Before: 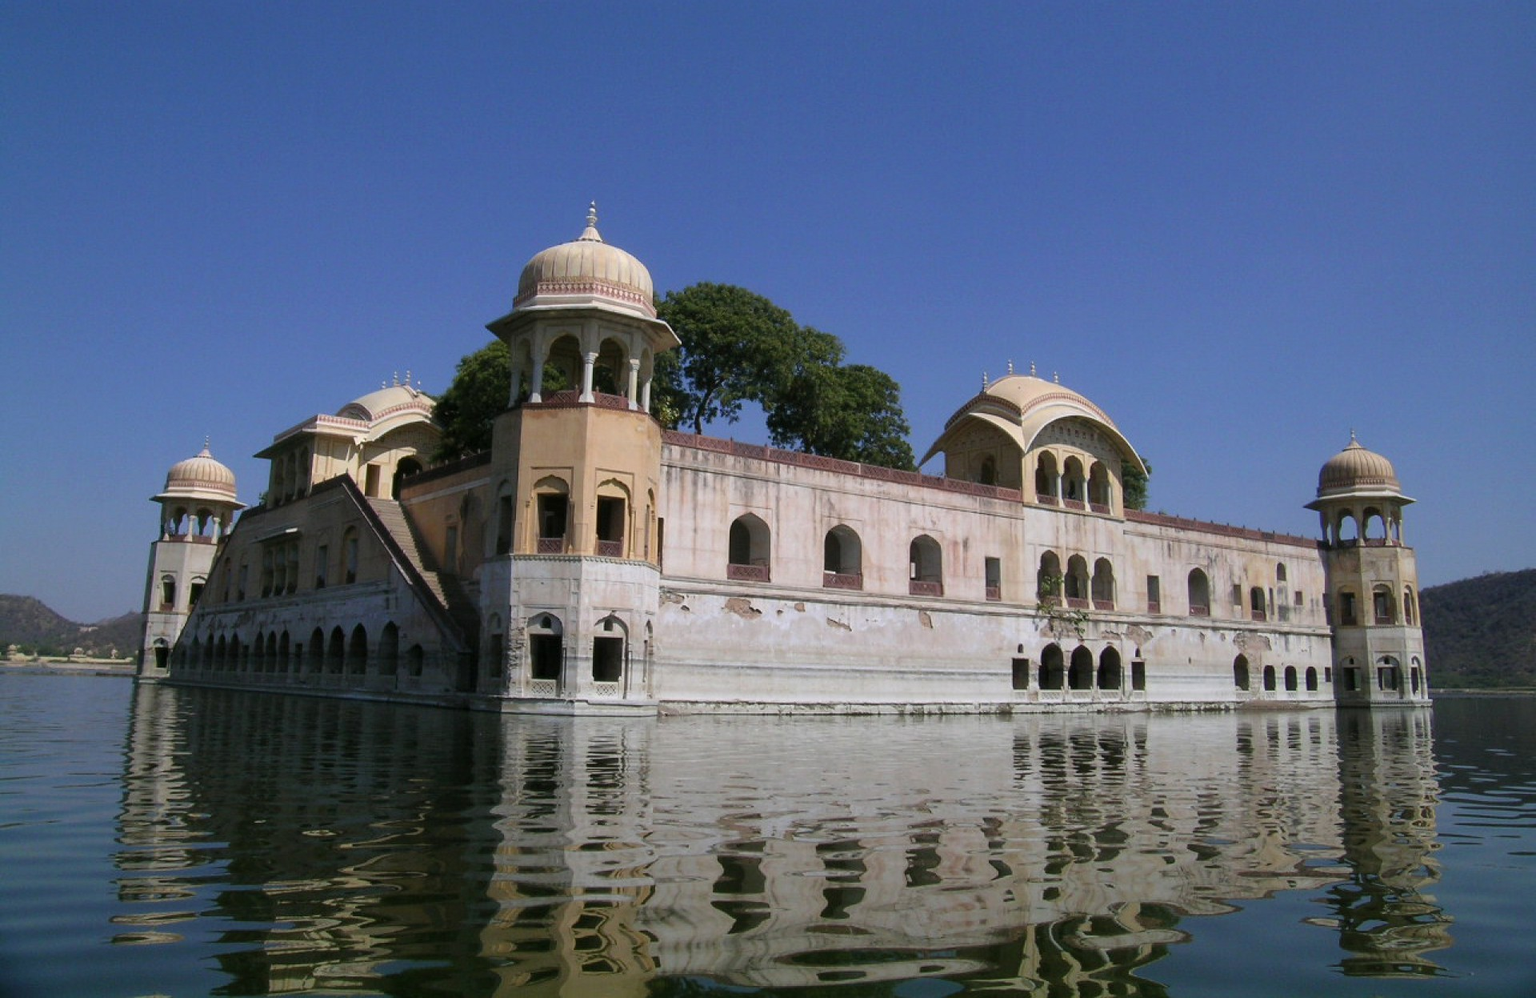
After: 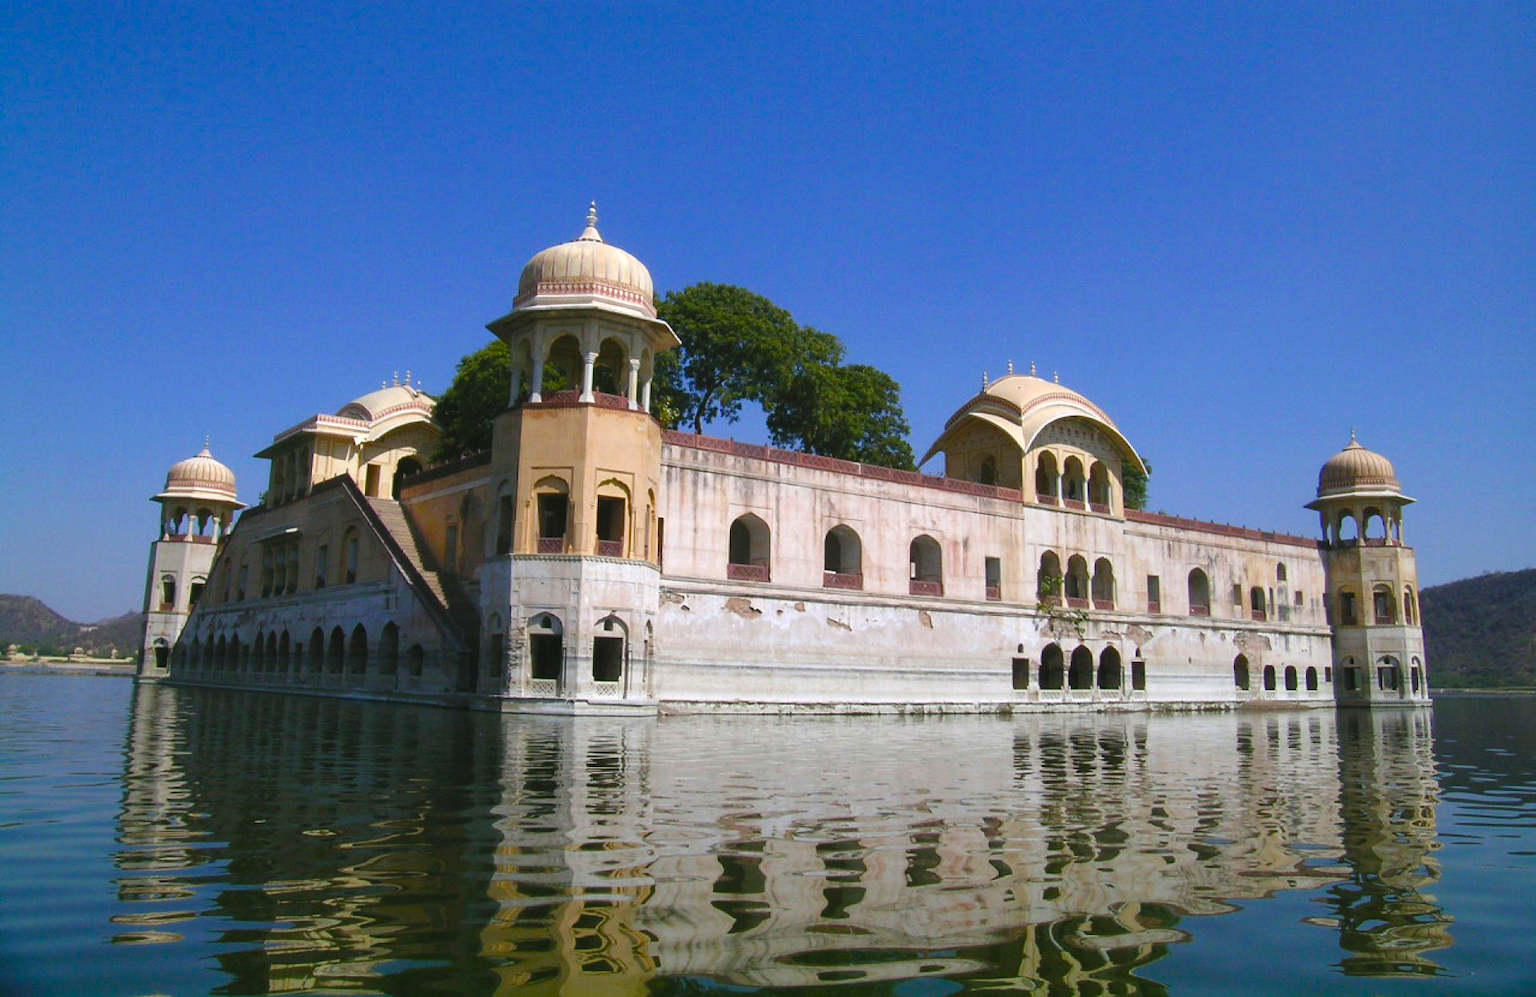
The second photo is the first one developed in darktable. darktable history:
color balance rgb: global offset › luminance 0.492%, perceptual saturation grading › global saturation 39.573%, perceptual saturation grading › highlights -50.059%, perceptual saturation grading › shadows 31.146%, perceptual brilliance grading › global brilliance 10.717%, global vibrance 20%
